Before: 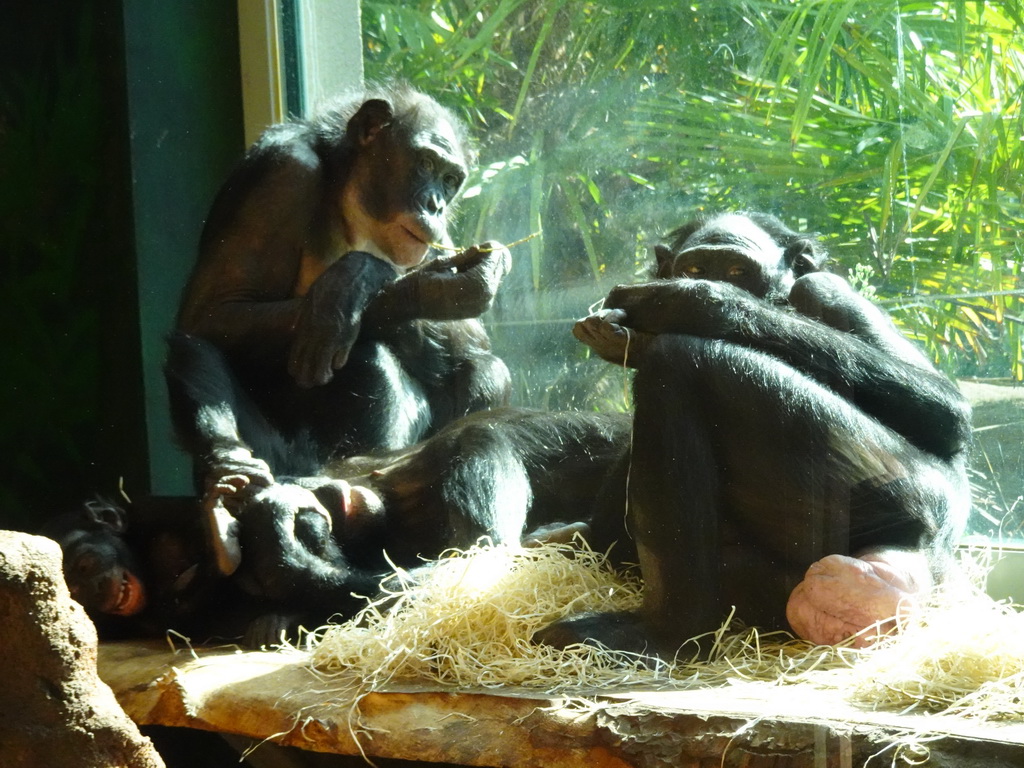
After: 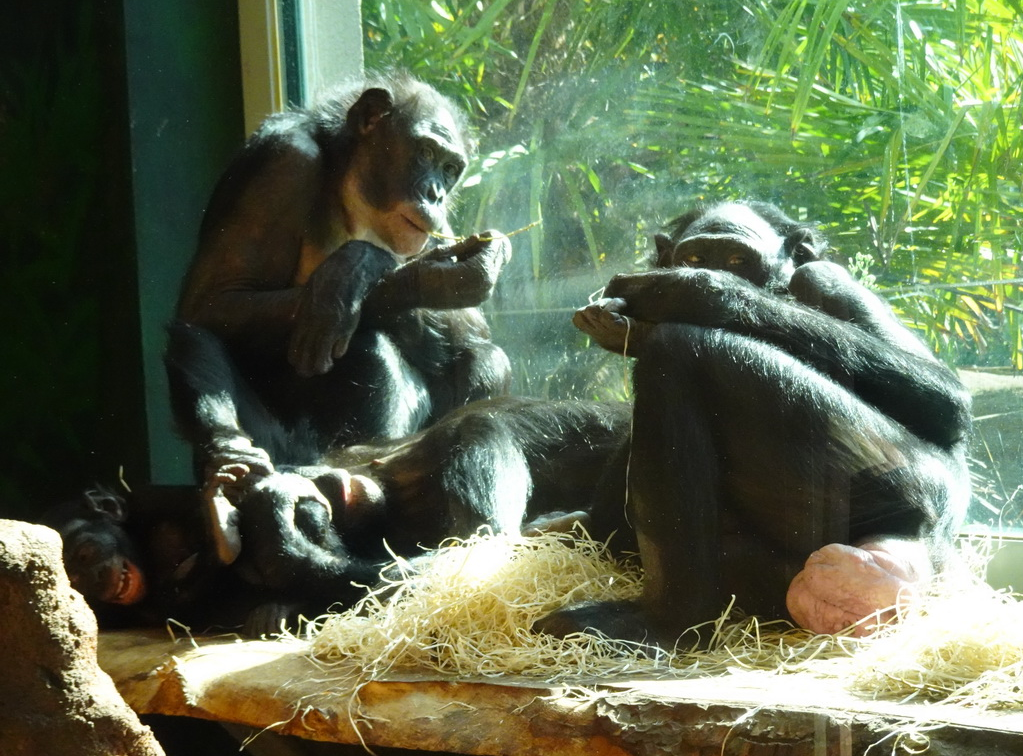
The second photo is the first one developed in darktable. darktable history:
crop: top 1.475%, right 0.094%
